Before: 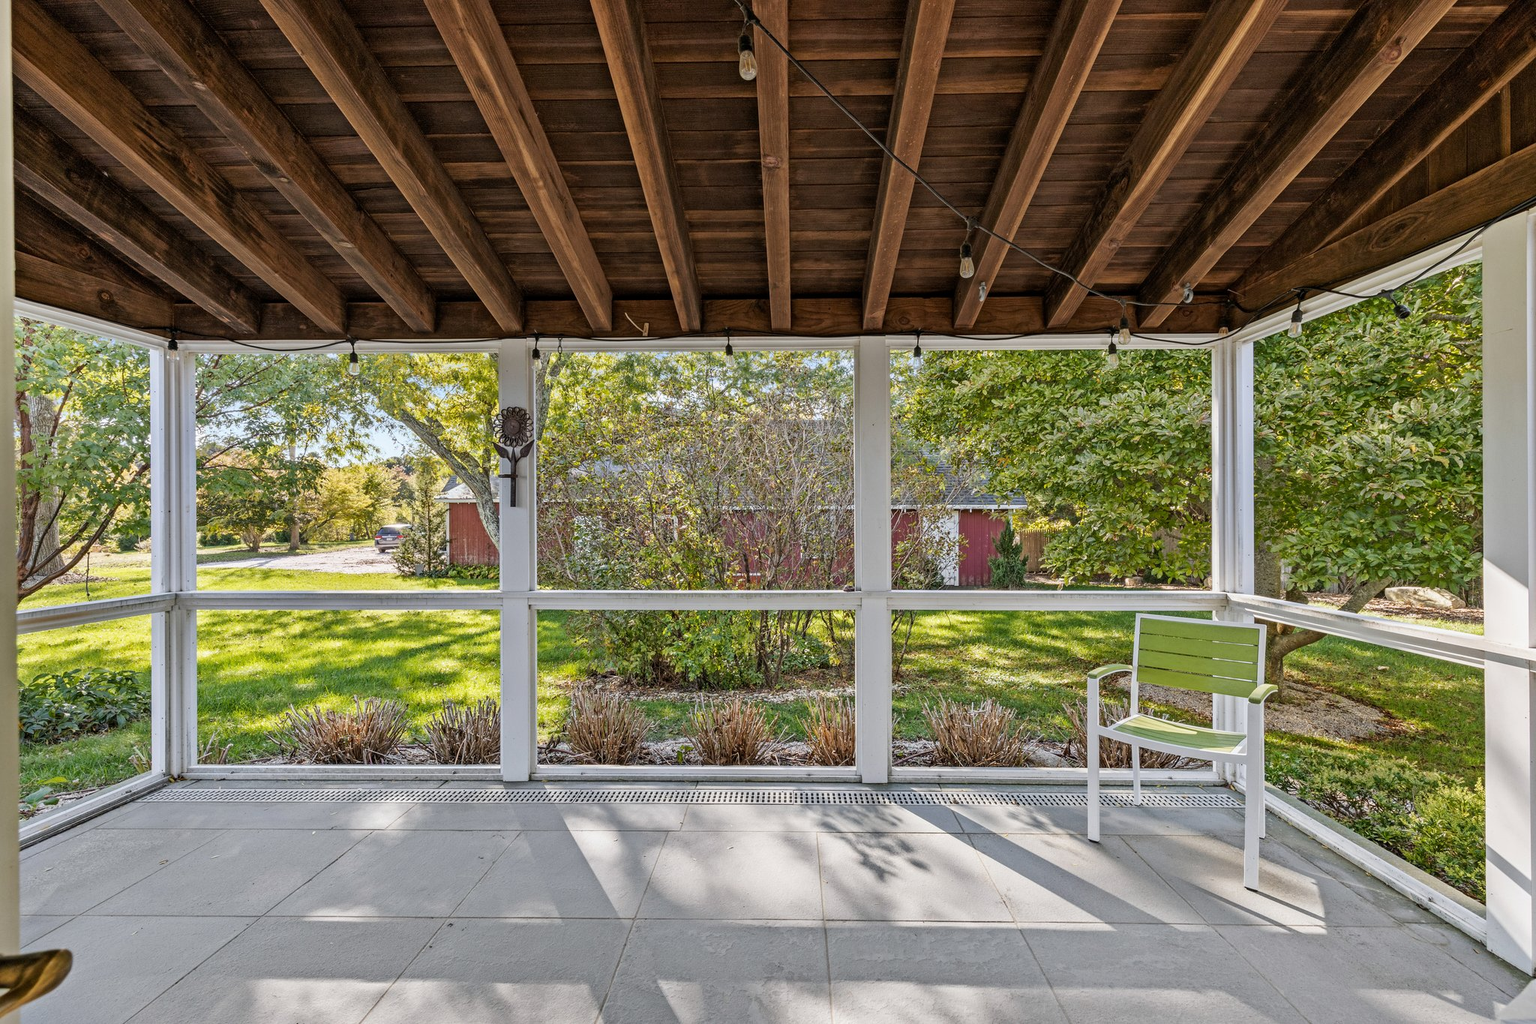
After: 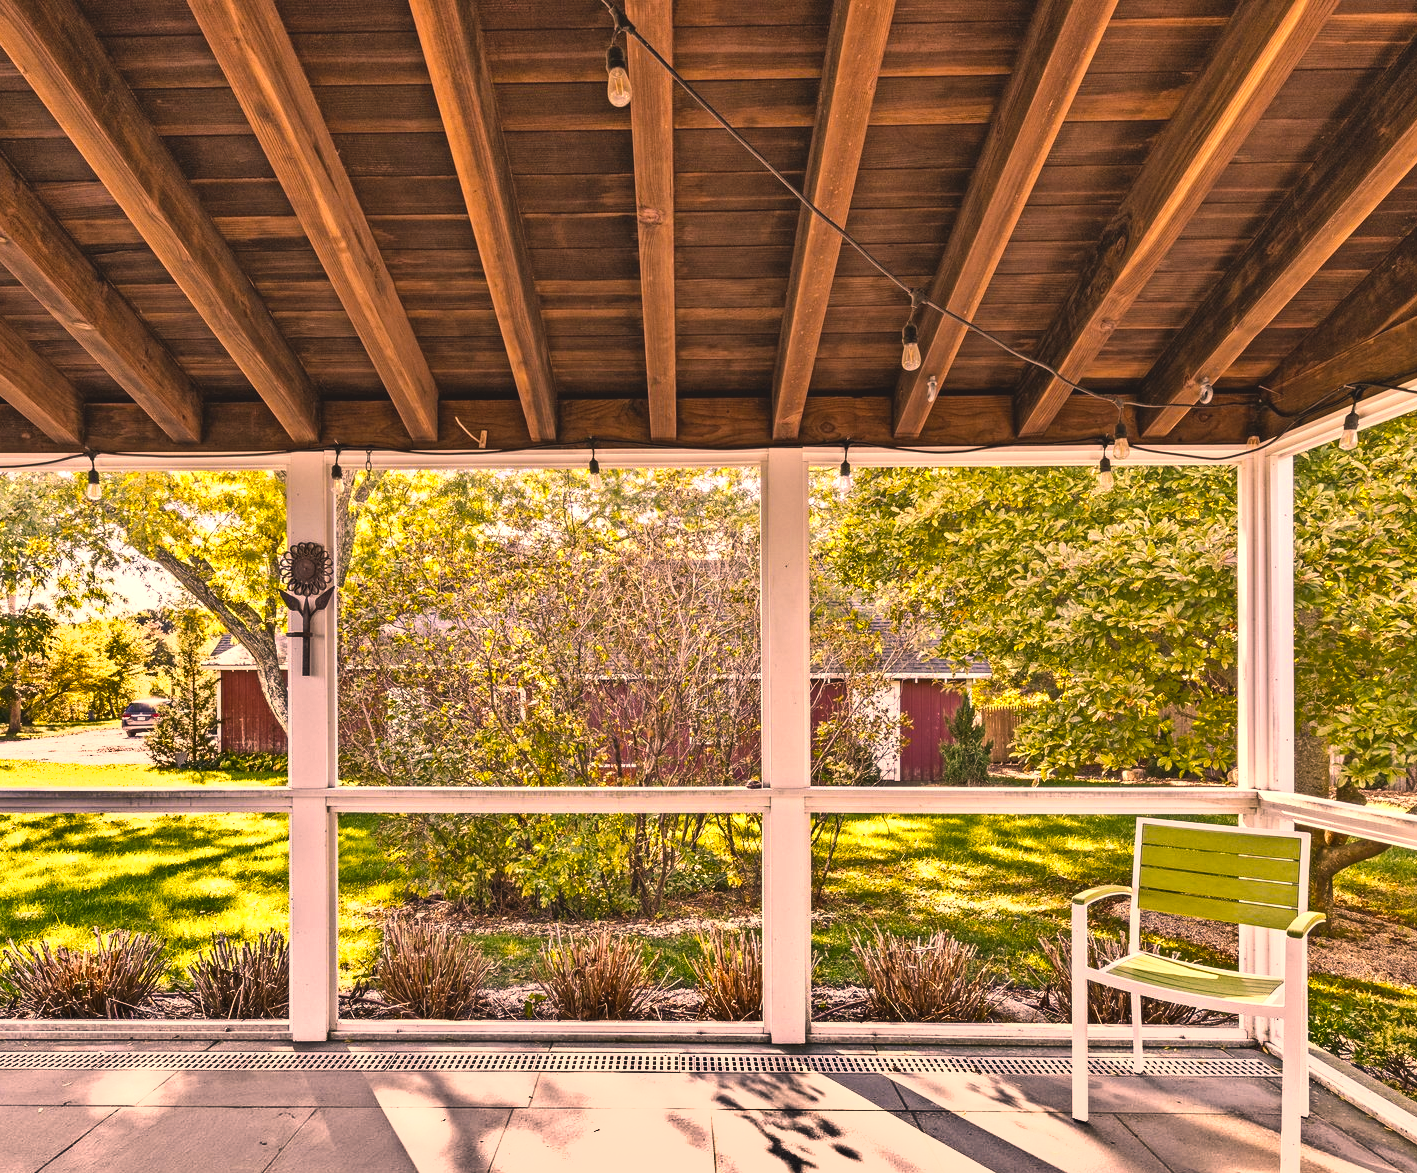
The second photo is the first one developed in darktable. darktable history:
color correction: highlights a* 39.94, highlights b* 39.89, saturation 0.693
exposure: black level correction -0.005, exposure 1.007 EV, compensate highlight preservation false
color balance rgb: perceptual saturation grading › global saturation 25.281%, global vibrance 14.498%
color zones: curves: ch0 [(0.068, 0.464) (0.25, 0.5) (0.48, 0.508) (0.75, 0.536) (0.886, 0.476) (0.967, 0.456)]; ch1 [(0.066, 0.456) (0.25, 0.5) (0.616, 0.508) (0.746, 0.56) (0.934, 0.444)], mix 30.5%
shadows and highlights: radius 102.5, shadows 50.46, highlights -65.62, soften with gaussian
crop: left 18.482%, right 12.297%, bottom 14.036%
